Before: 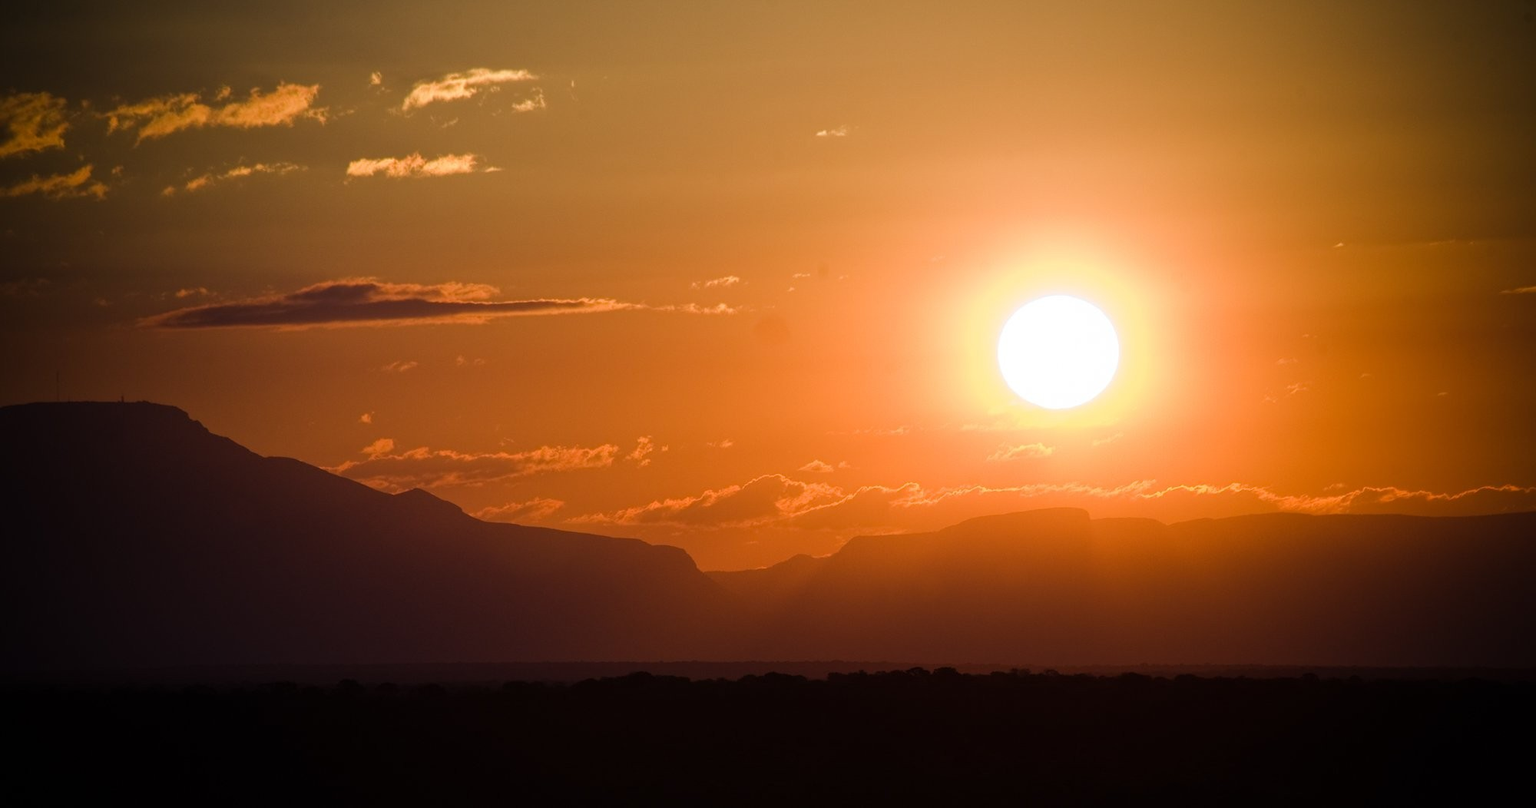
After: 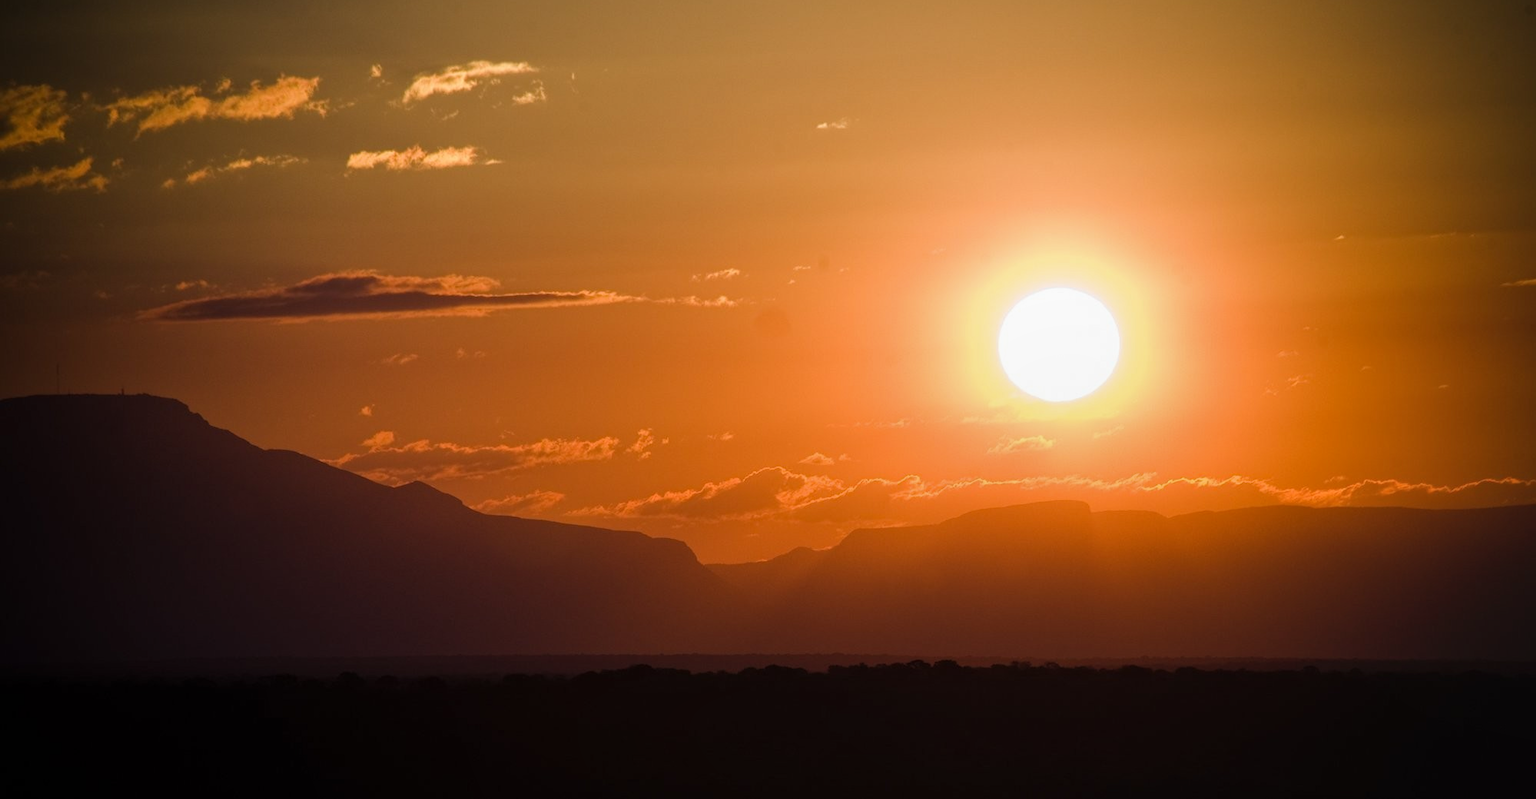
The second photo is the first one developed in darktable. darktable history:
local contrast: detail 109%
crop: top 0.957%, right 0.009%
